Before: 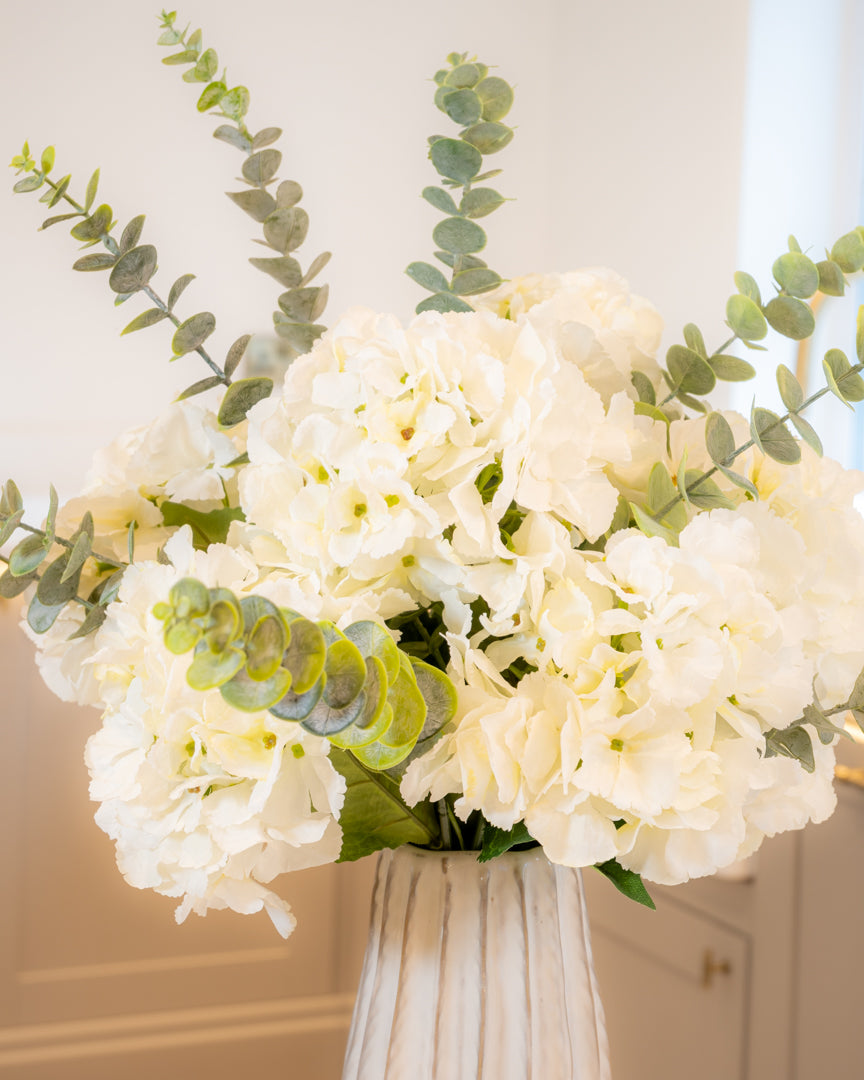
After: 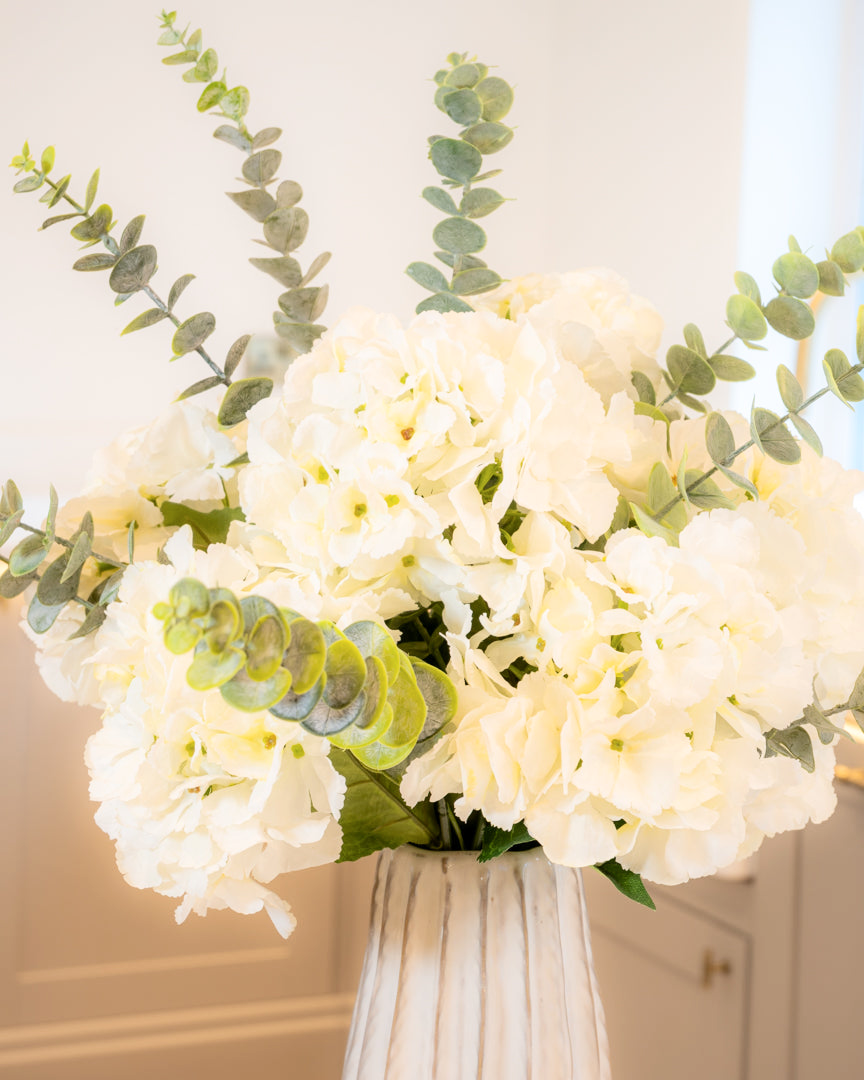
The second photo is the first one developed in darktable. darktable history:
contrast brightness saturation: contrast 0.153, brightness 0.053
